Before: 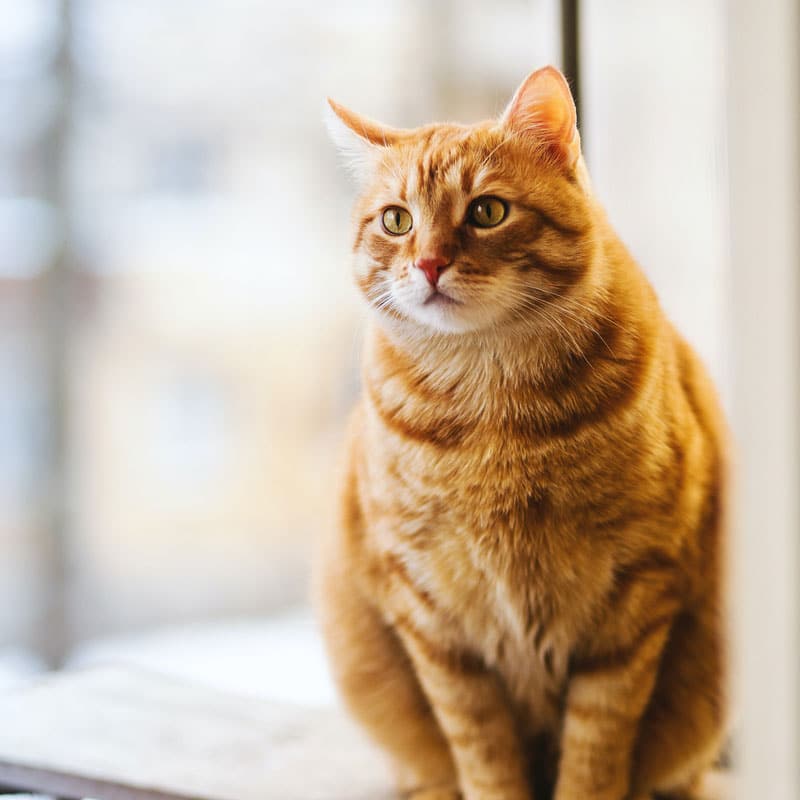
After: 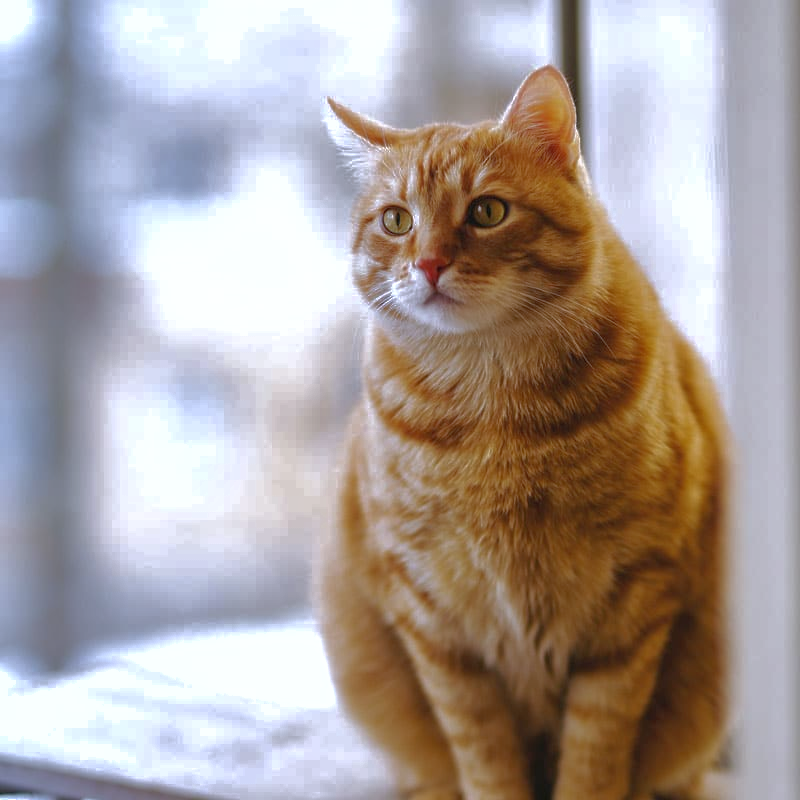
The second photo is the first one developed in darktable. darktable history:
white balance: red 0.967, blue 1.119, emerald 0.756
base curve: curves: ch0 [(0, 0) (0.841, 0.609) (1, 1)]
exposure: exposure 0.2 EV, compensate highlight preservation false
shadows and highlights: on, module defaults
